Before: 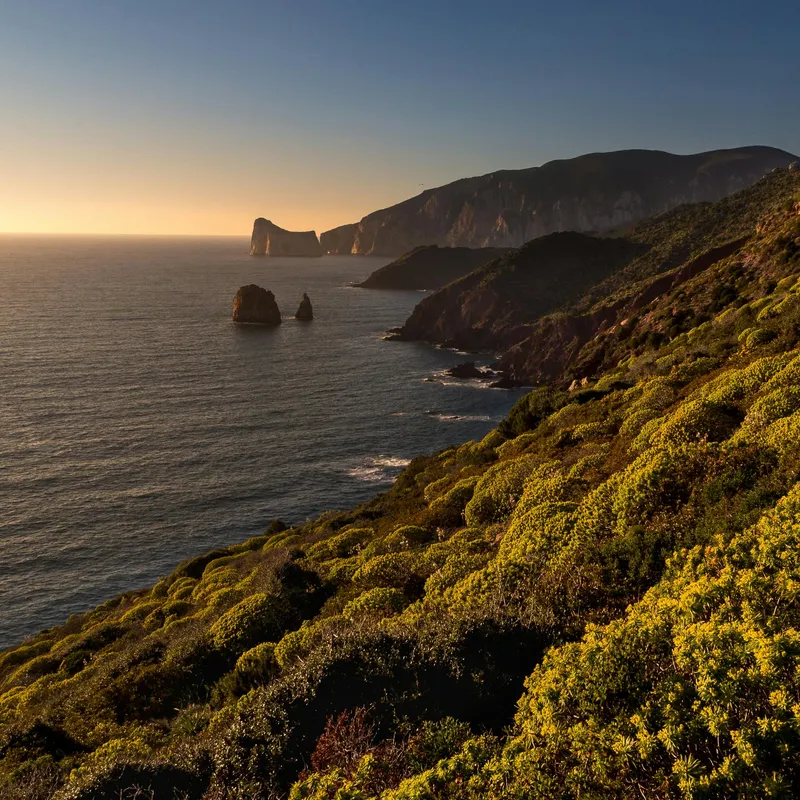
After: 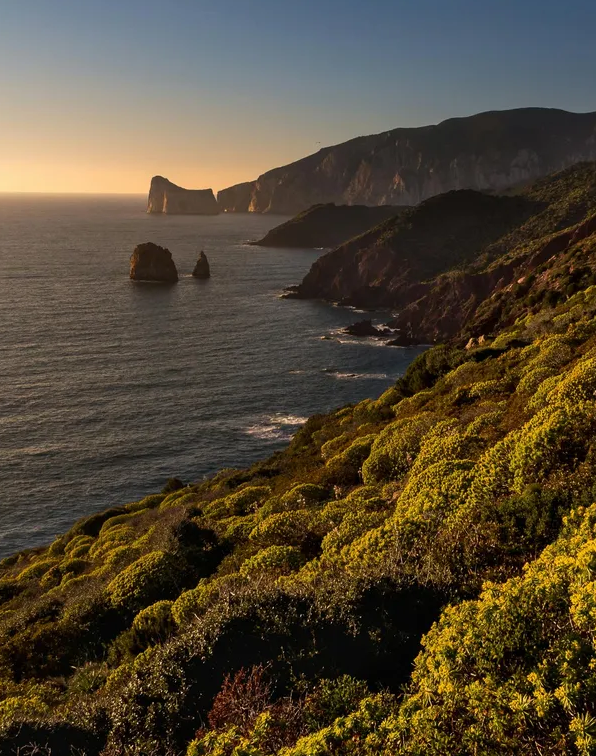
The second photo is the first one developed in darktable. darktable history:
crop and rotate: left 12.939%, top 5.406%, right 12.522%
